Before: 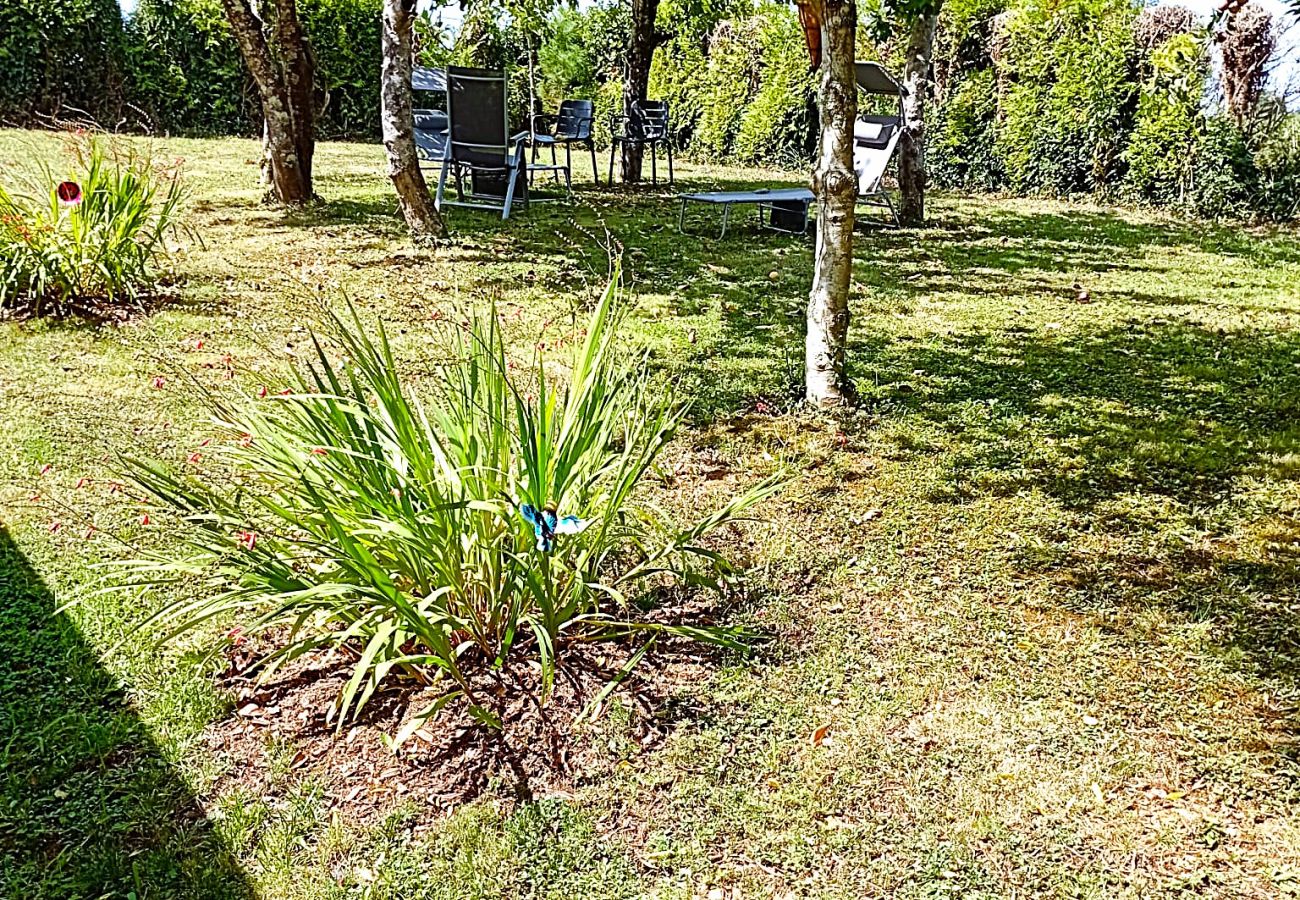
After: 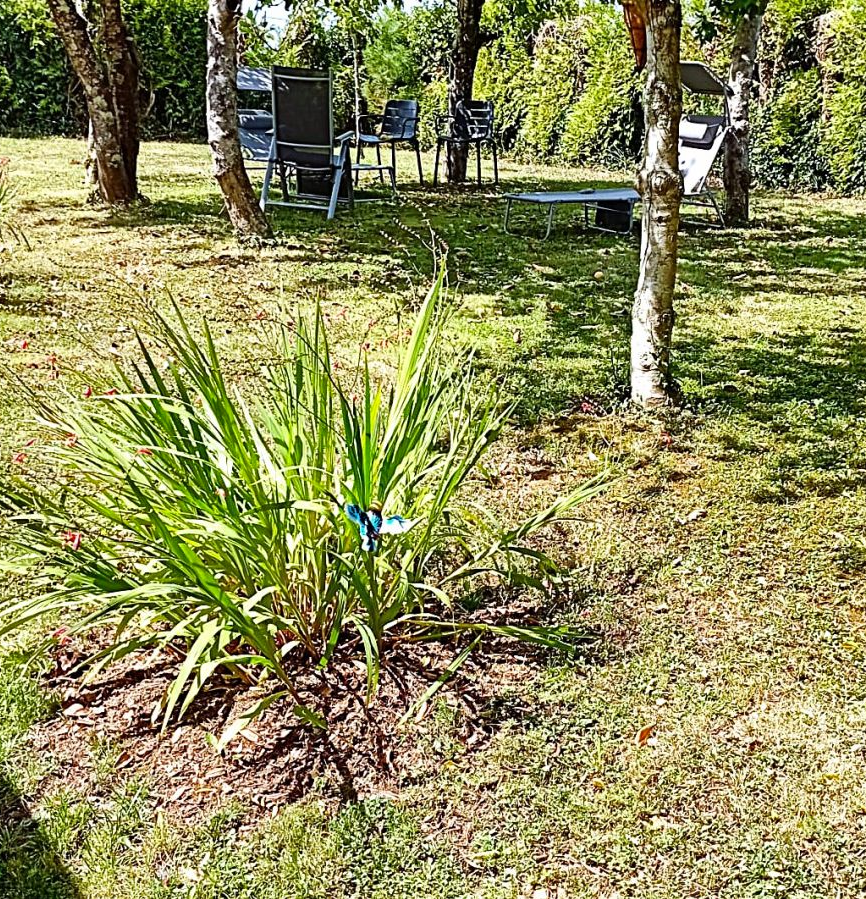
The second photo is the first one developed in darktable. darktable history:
shadows and highlights: low approximation 0.01, soften with gaussian
crop and rotate: left 13.537%, right 19.796%
